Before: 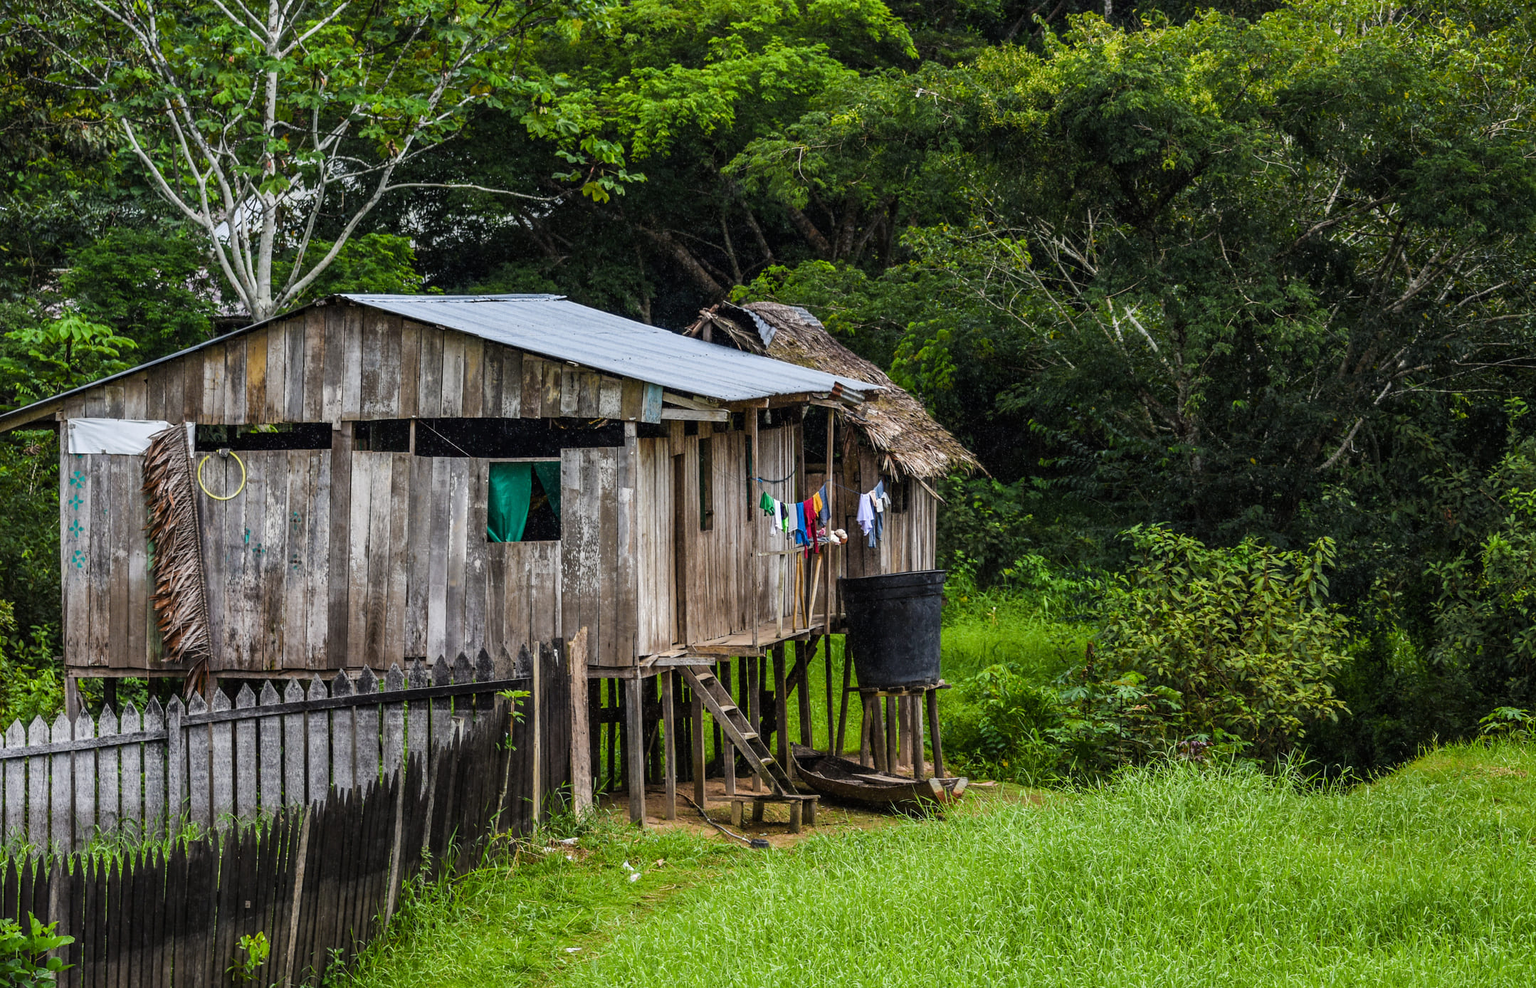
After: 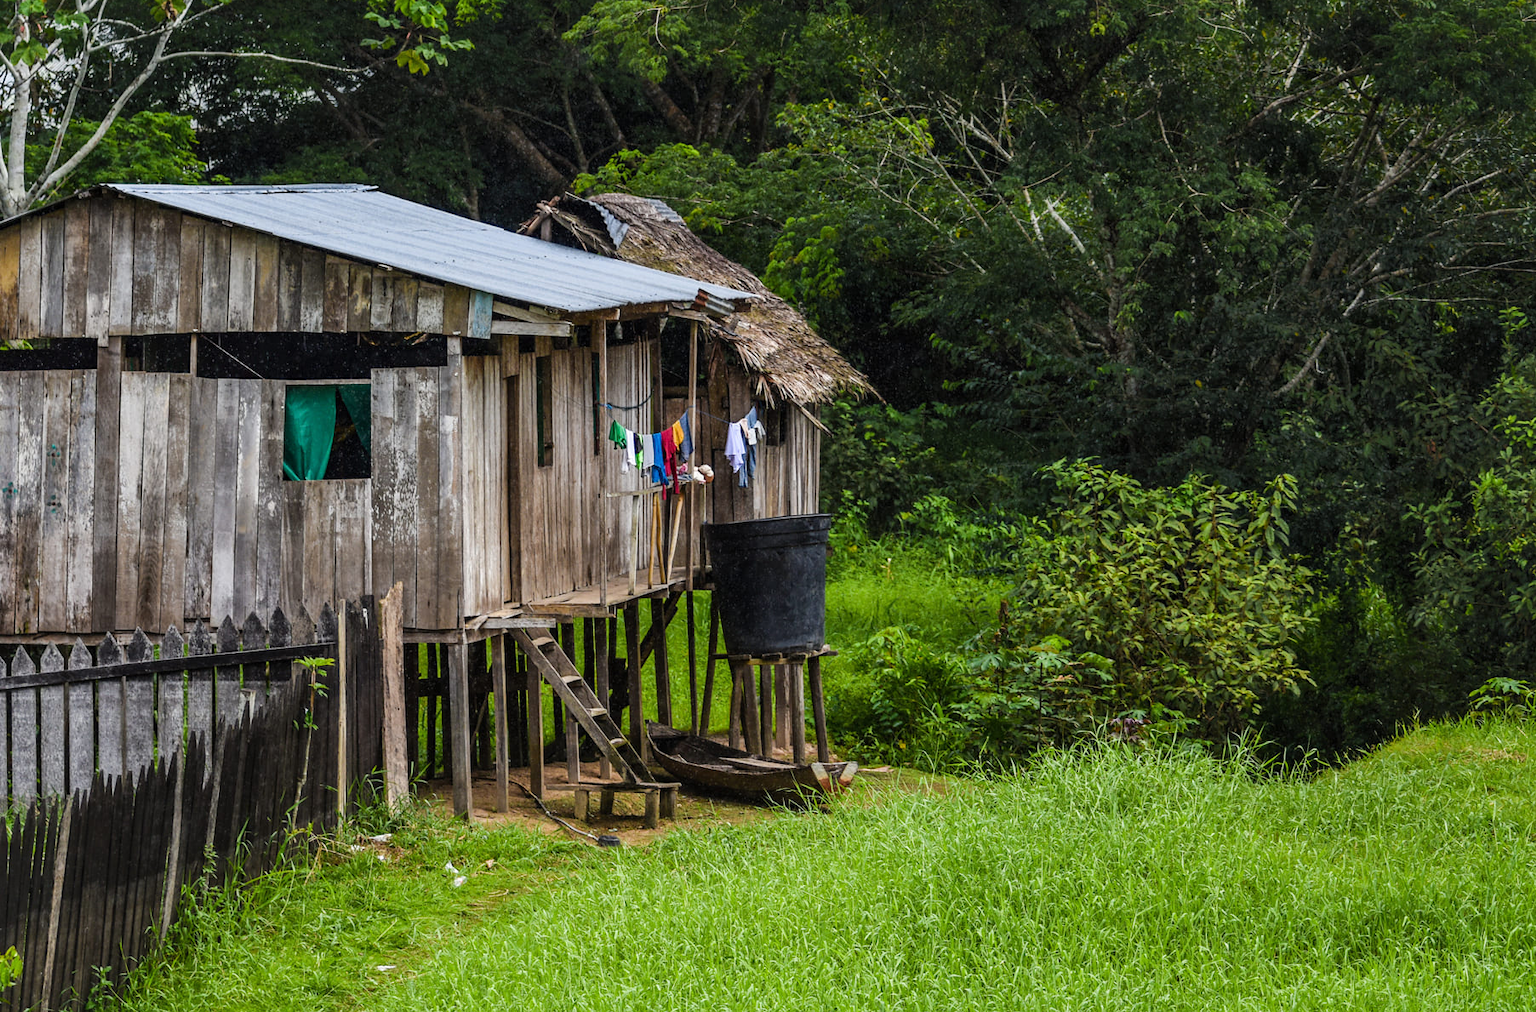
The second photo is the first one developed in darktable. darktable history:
shadows and highlights: shadows 62.66, white point adjustment 0.37, highlights -34.44, compress 83.82%
crop: left 16.315%, top 14.246%
